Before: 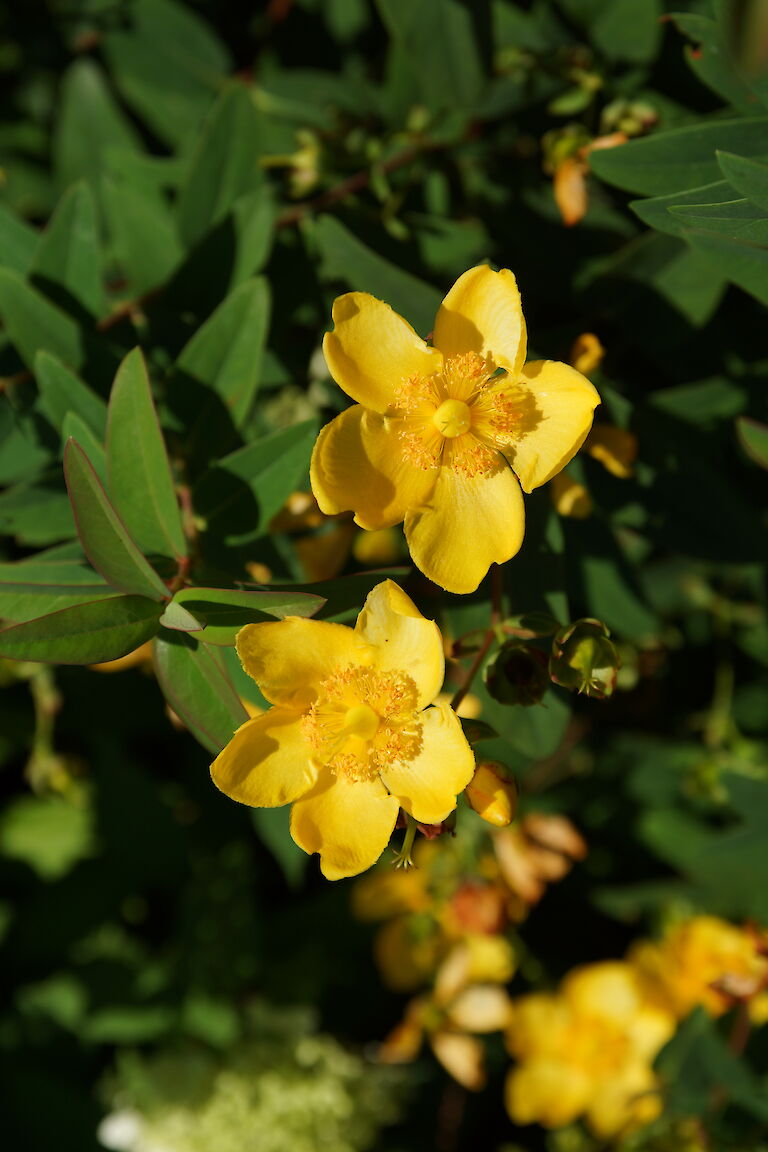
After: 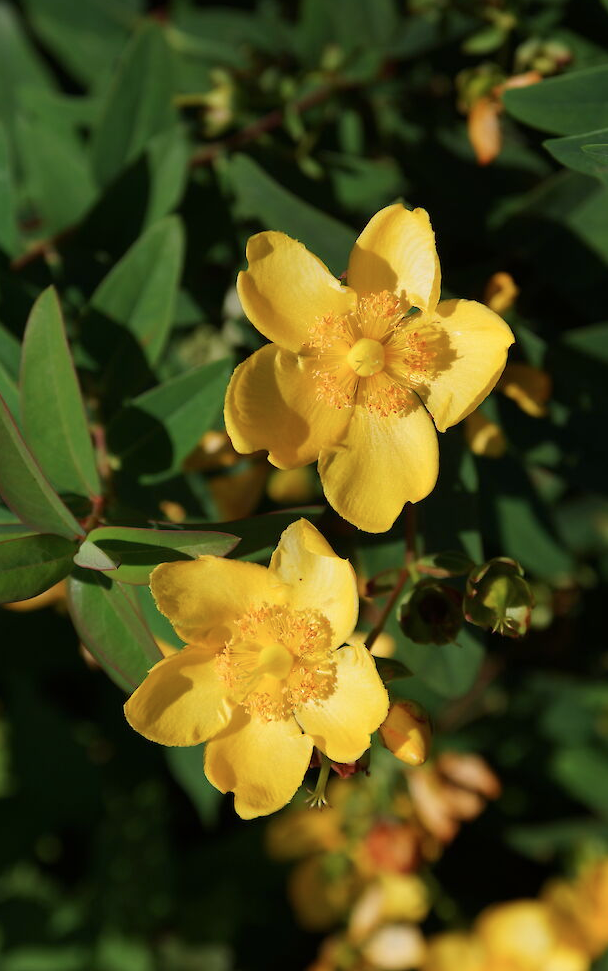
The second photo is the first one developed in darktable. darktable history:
crop: left 11.225%, top 5.381%, right 9.565%, bottom 10.314%
color calibration: illuminant custom, x 0.363, y 0.385, temperature 4528.03 K
